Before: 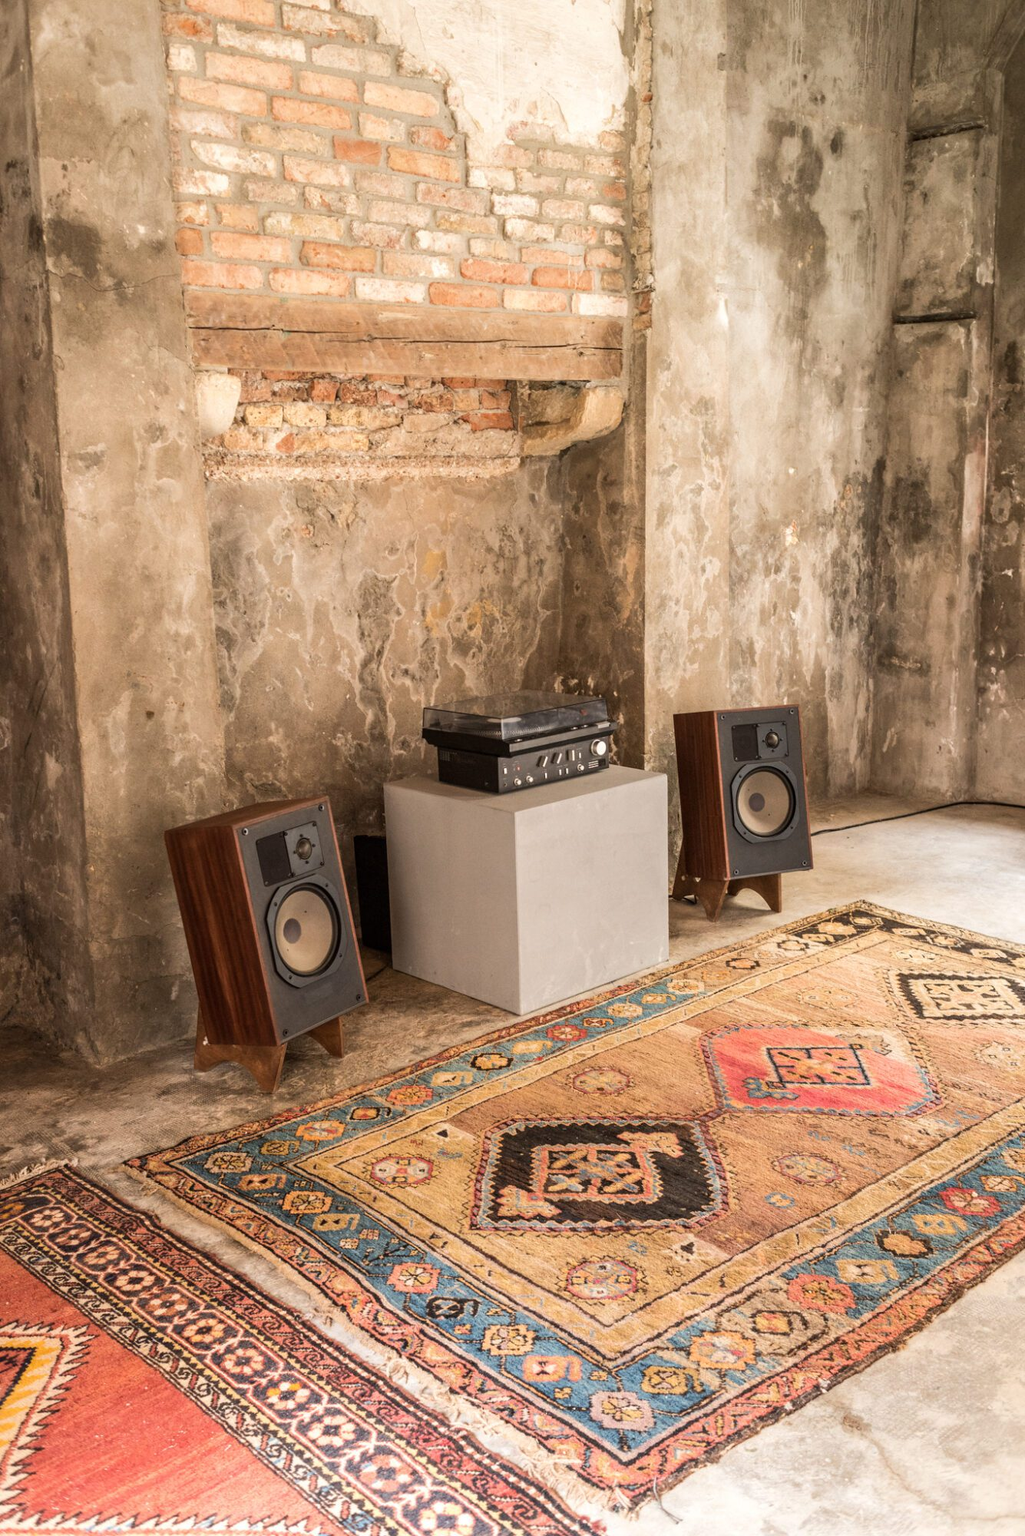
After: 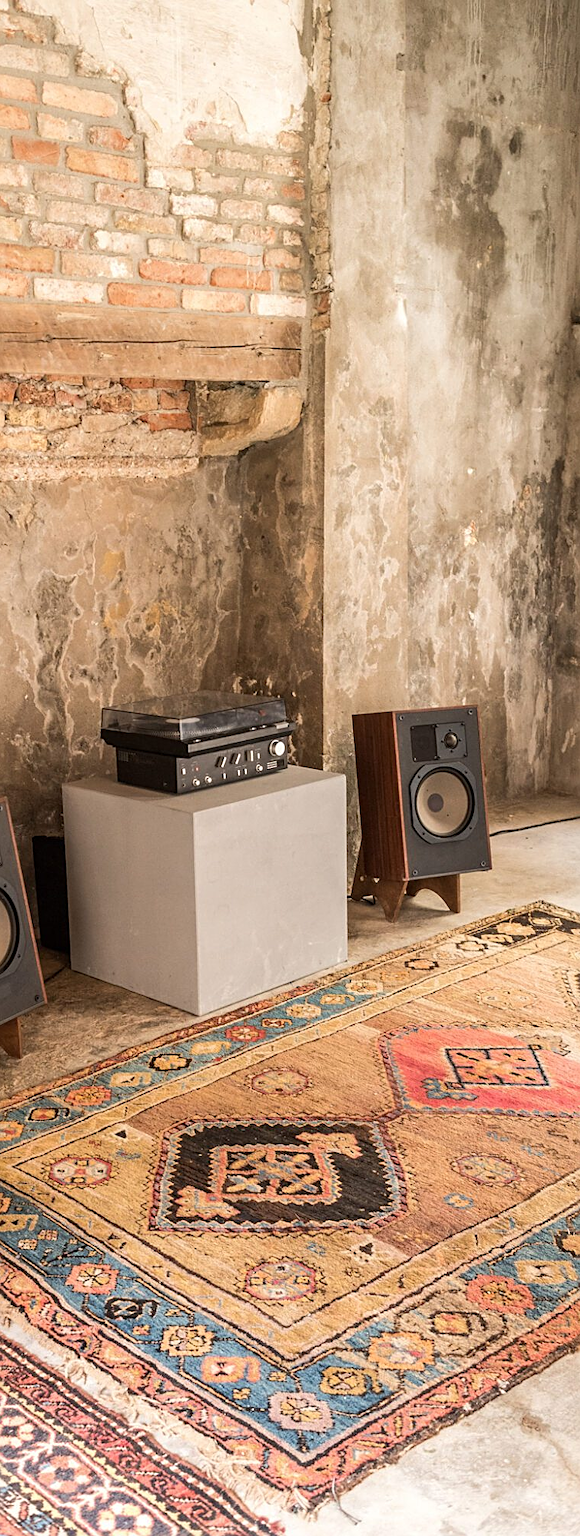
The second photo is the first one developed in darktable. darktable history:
crop: left 31.458%, top 0%, right 11.876%
sharpen: on, module defaults
